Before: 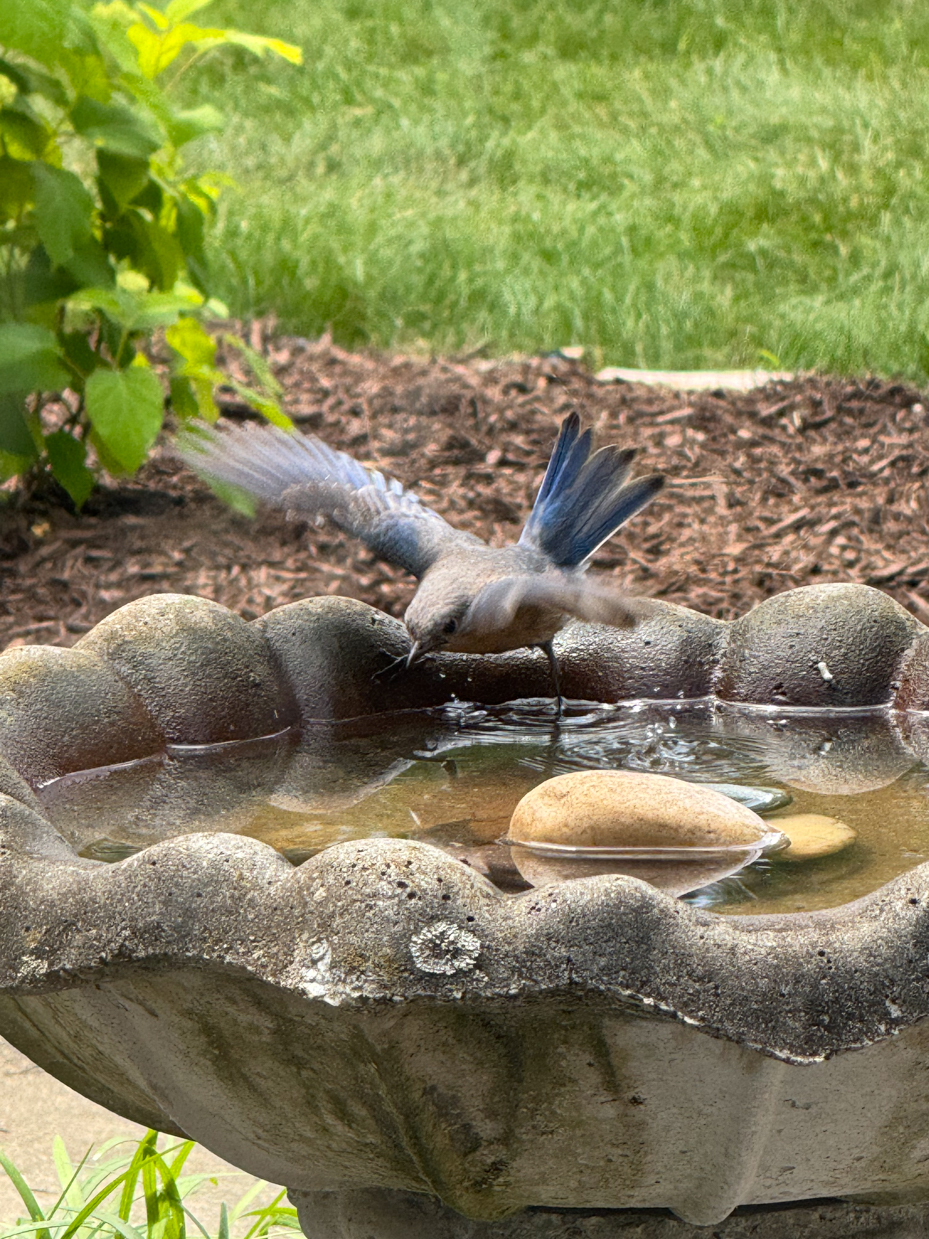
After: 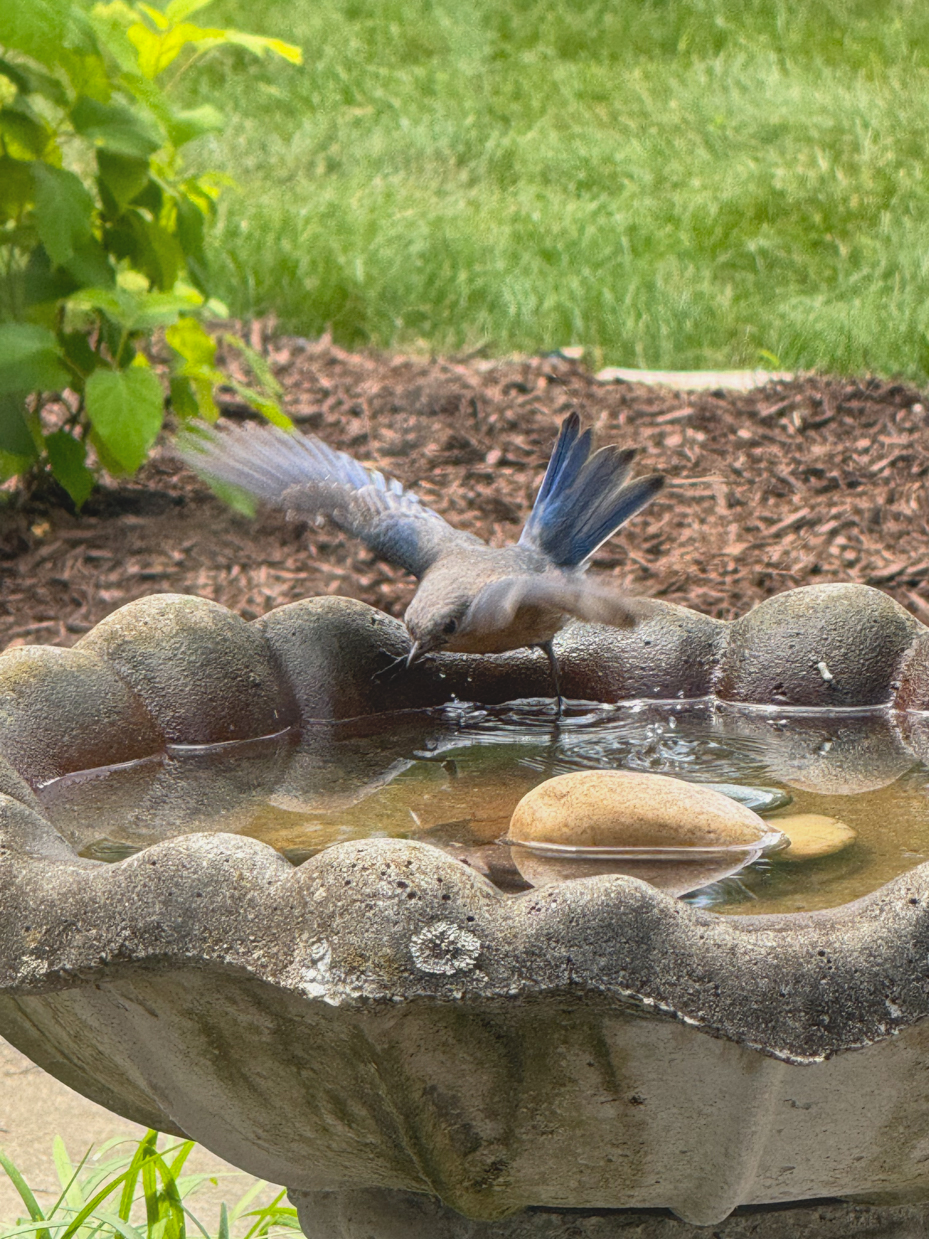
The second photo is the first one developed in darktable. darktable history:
local contrast: highlights 49%, shadows 2%, detail 98%
